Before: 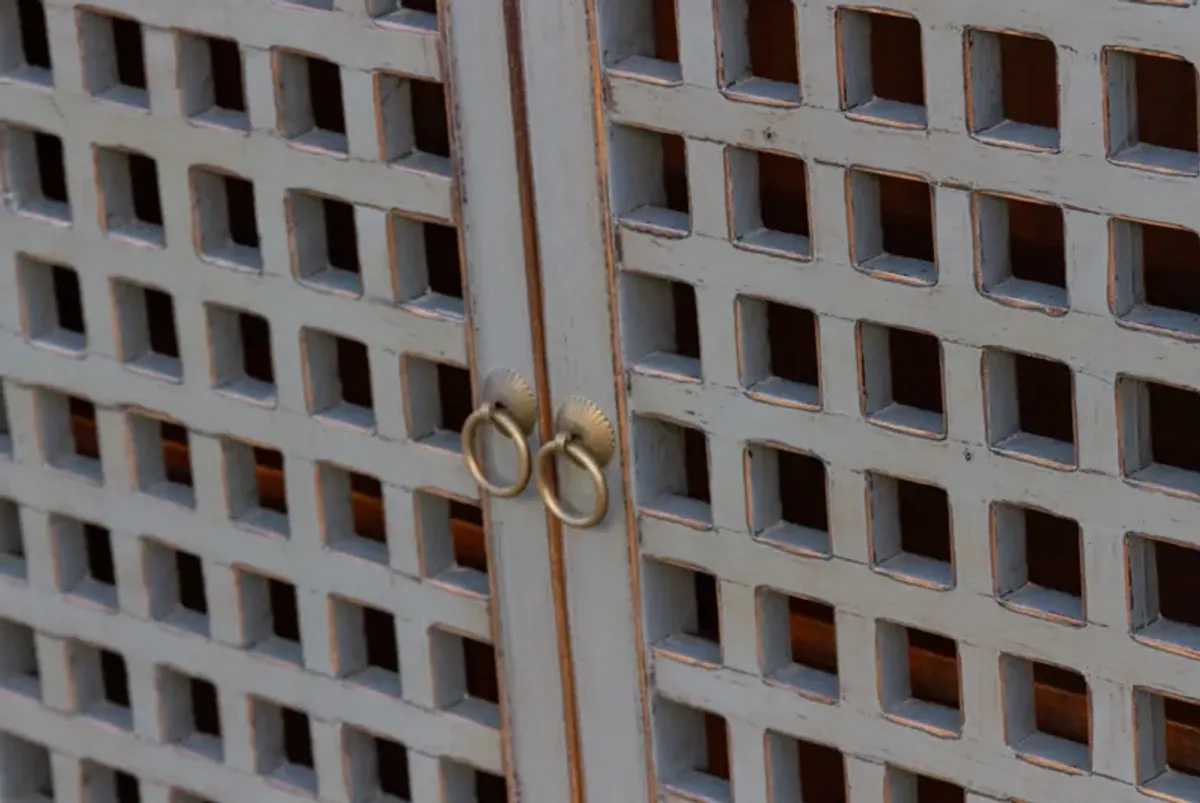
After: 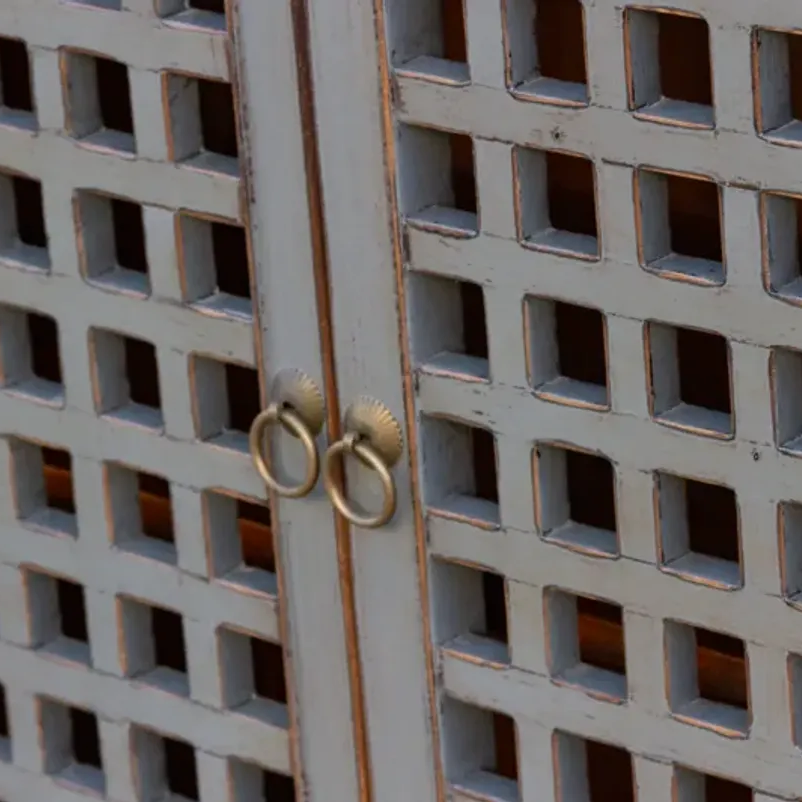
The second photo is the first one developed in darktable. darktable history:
crop and rotate: left 17.732%, right 15.423%
contrast brightness saturation: contrast 0.07
